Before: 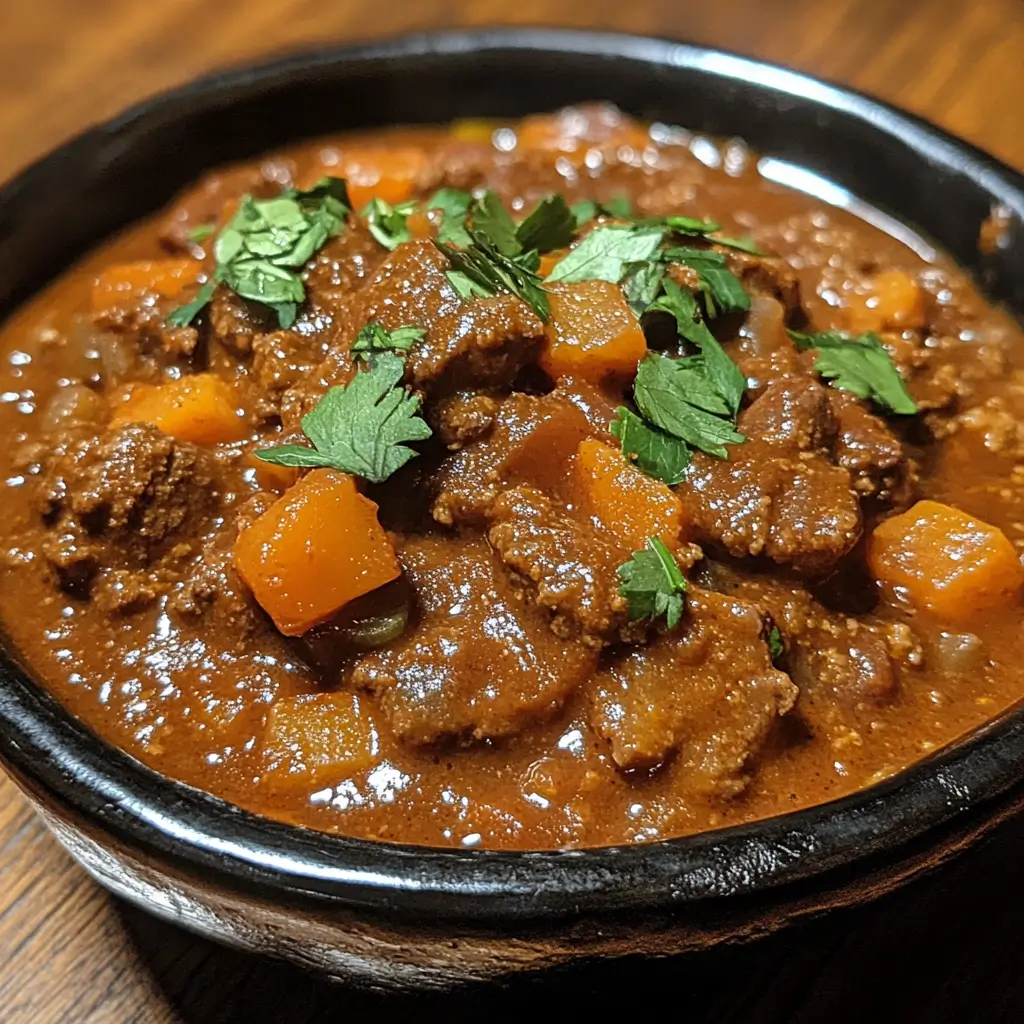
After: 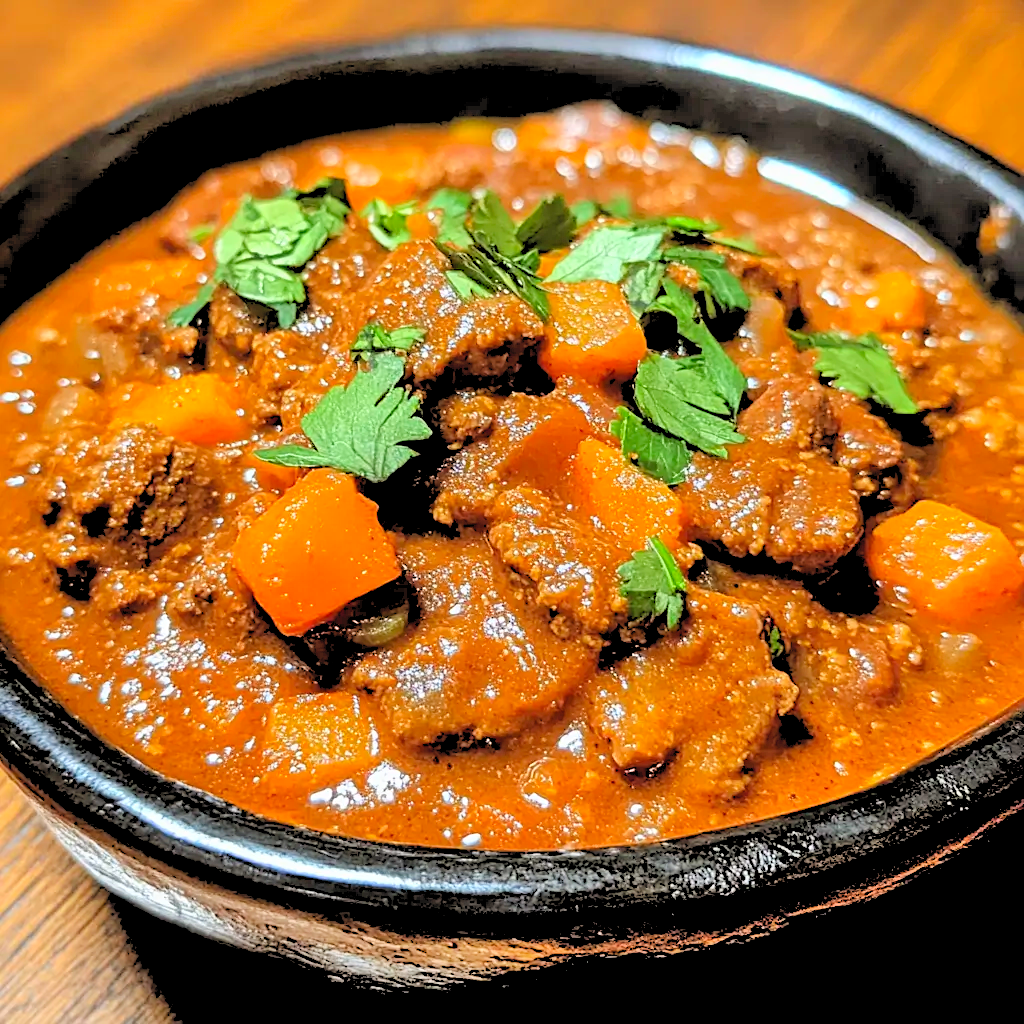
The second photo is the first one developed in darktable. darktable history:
shadows and highlights: shadows 49, highlights -41, soften with gaussian
contrast brightness saturation: contrast 0.07, brightness 0.18, saturation 0.4
sharpen: amount 0.2
rgb levels: preserve colors sum RGB, levels [[0.038, 0.433, 0.934], [0, 0.5, 1], [0, 0.5, 1]]
exposure: exposure 0.3 EV, compensate highlight preservation false
